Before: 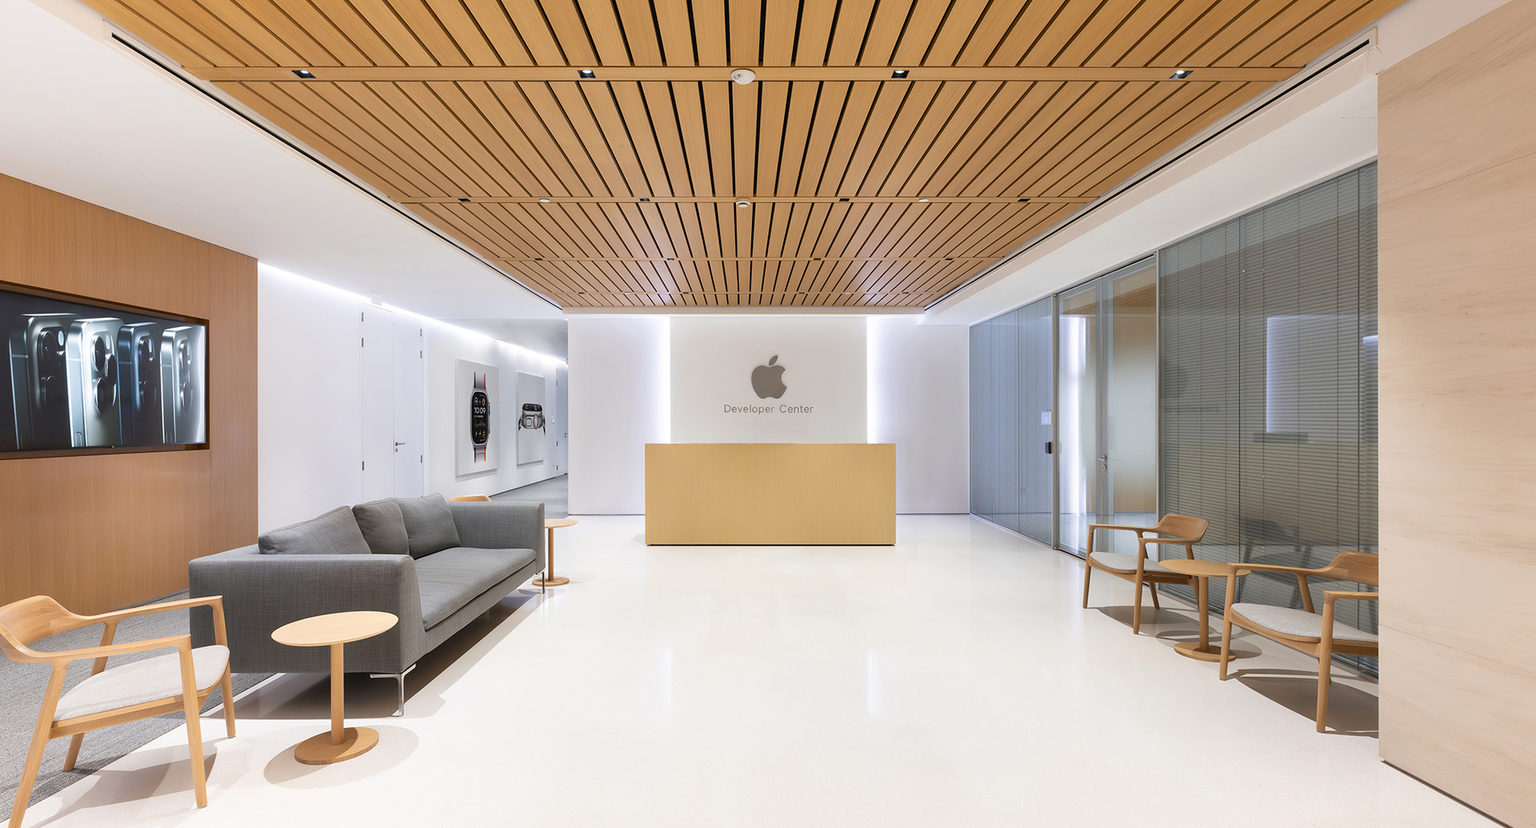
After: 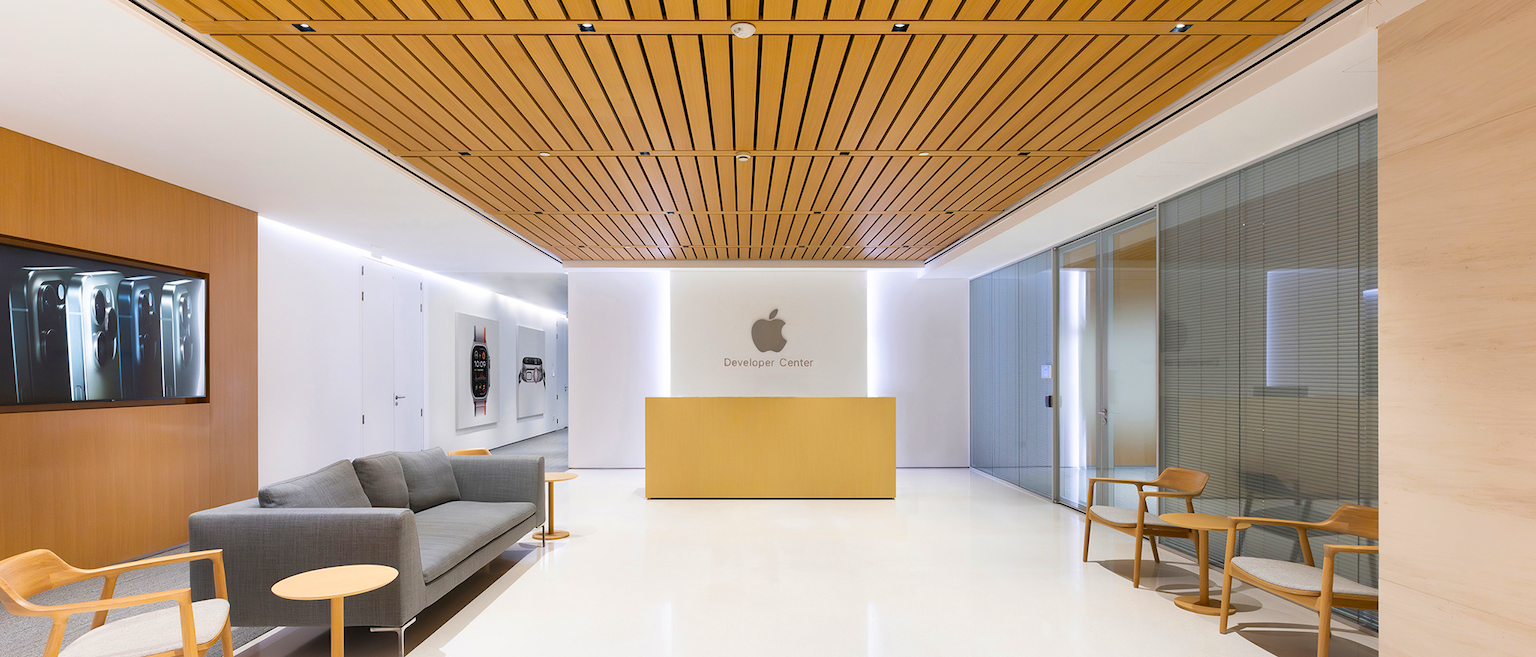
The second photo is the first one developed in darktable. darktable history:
crop and rotate: top 5.651%, bottom 14.914%
color balance rgb: linear chroma grading › global chroma 14.932%, perceptual saturation grading › global saturation 19.747%
